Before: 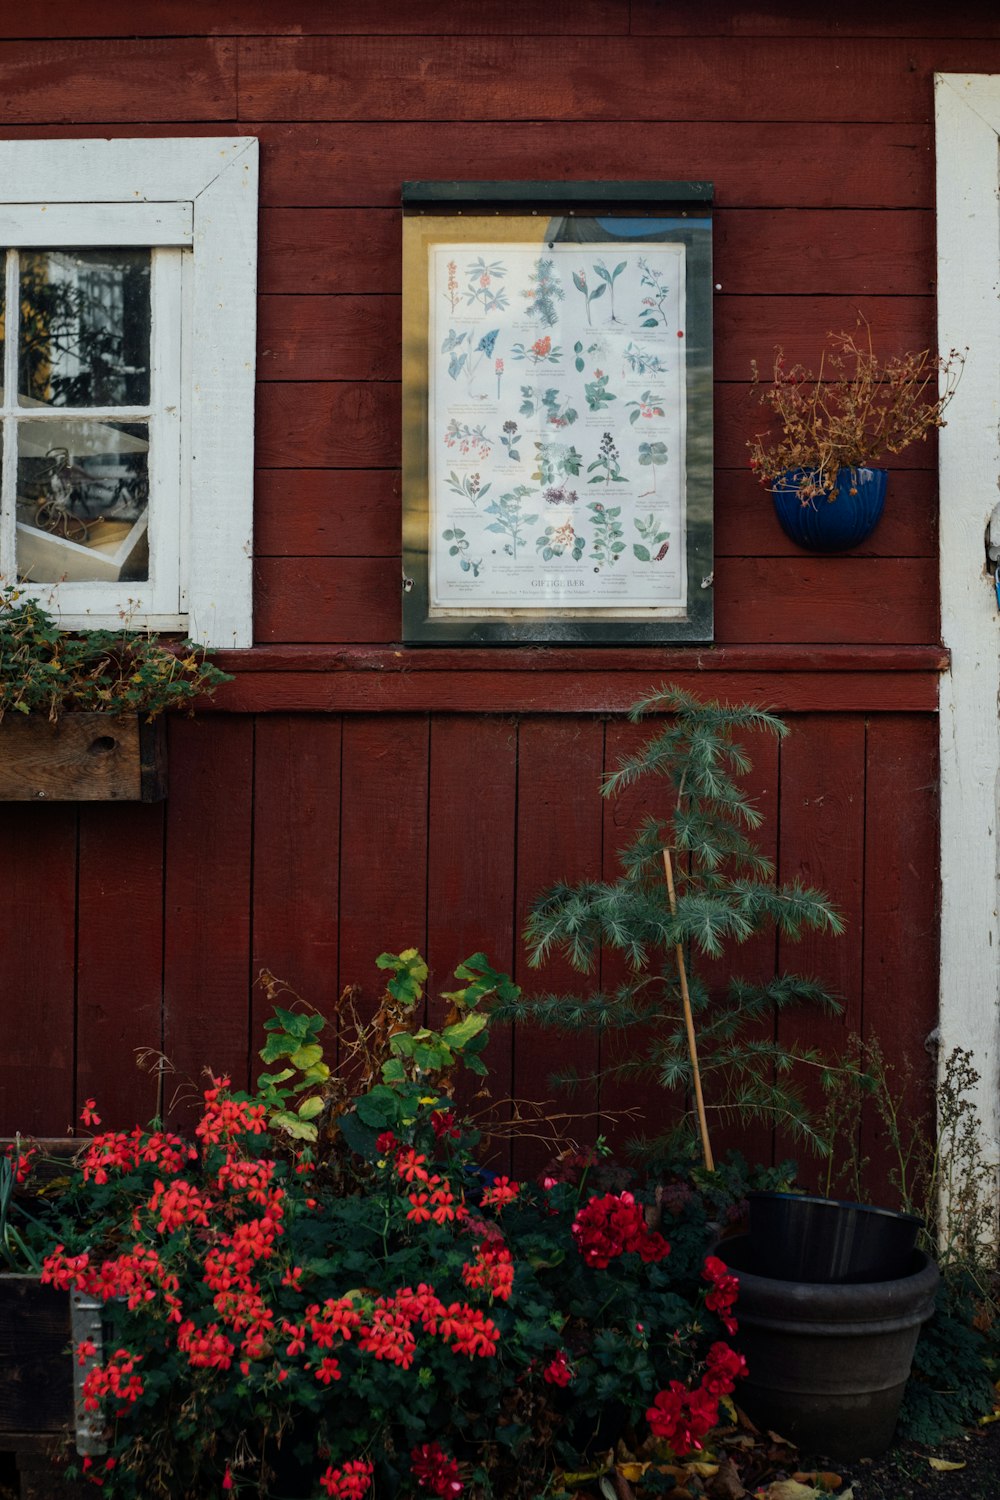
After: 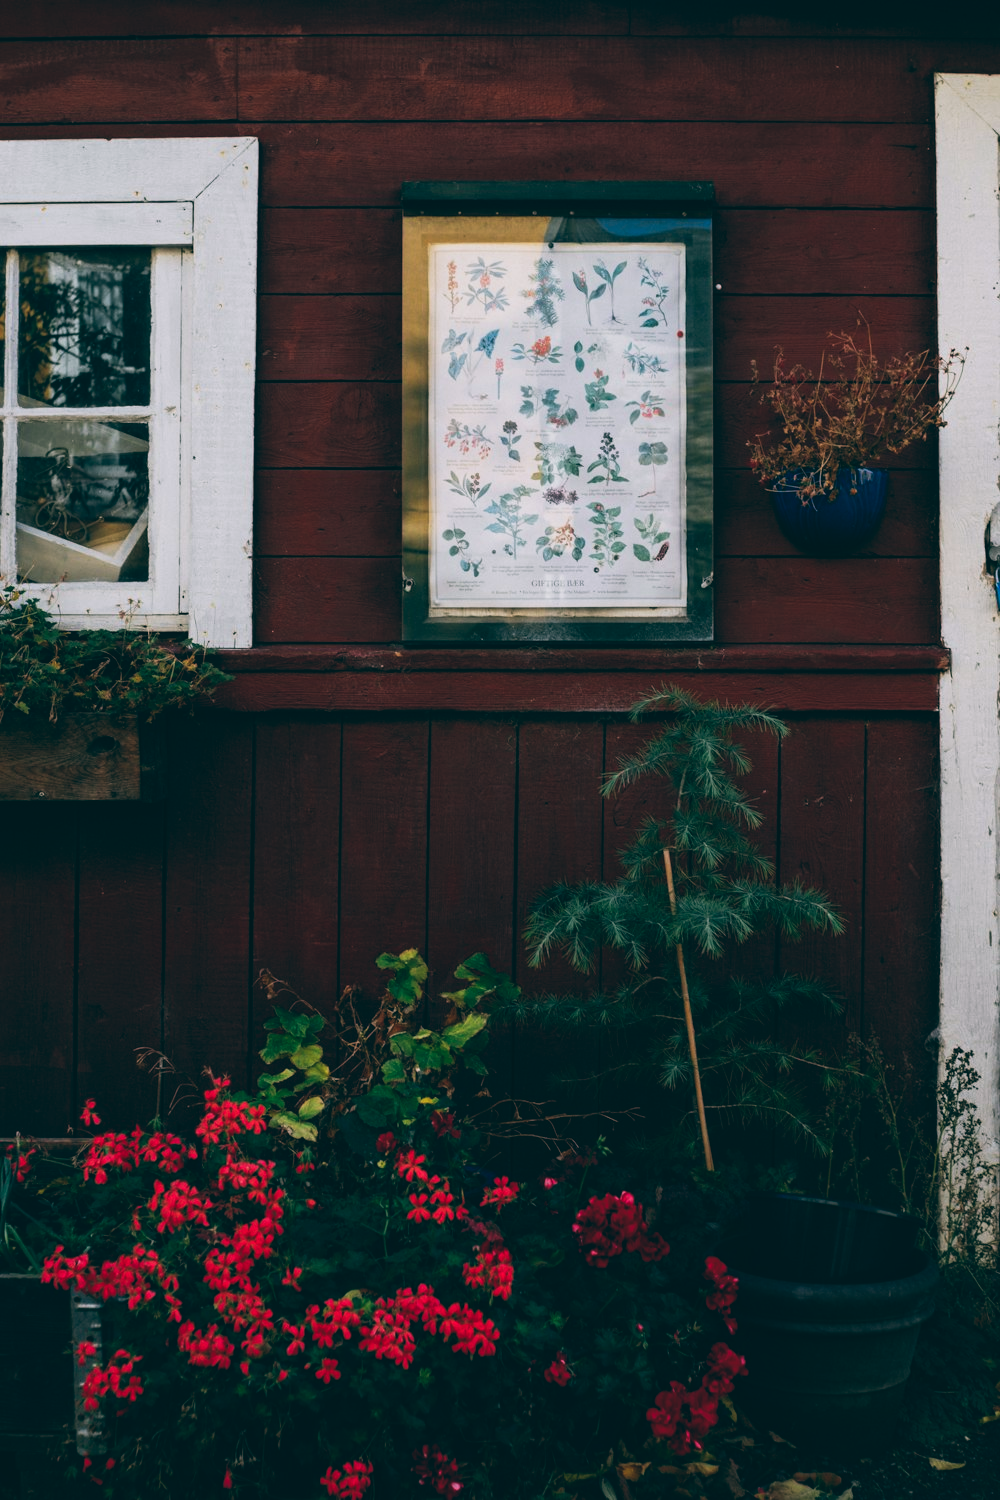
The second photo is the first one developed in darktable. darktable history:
base curve: curves: ch0 [(0, 0) (0.088, 0.125) (0.176, 0.251) (0.354, 0.501) (0.613, 0.749) (1, 0.877)], preserve colors none
color balance: lift [1.016, 0.983, 1, 1.017], gamma [0.78, 1.018, 1.043, 0.957], gain [0.786, 1.063, 0.937, 1.017], input saturation 118.26%, contrast 13.43%, contrast fulcrum 21.62%, output saturation 82.76%
